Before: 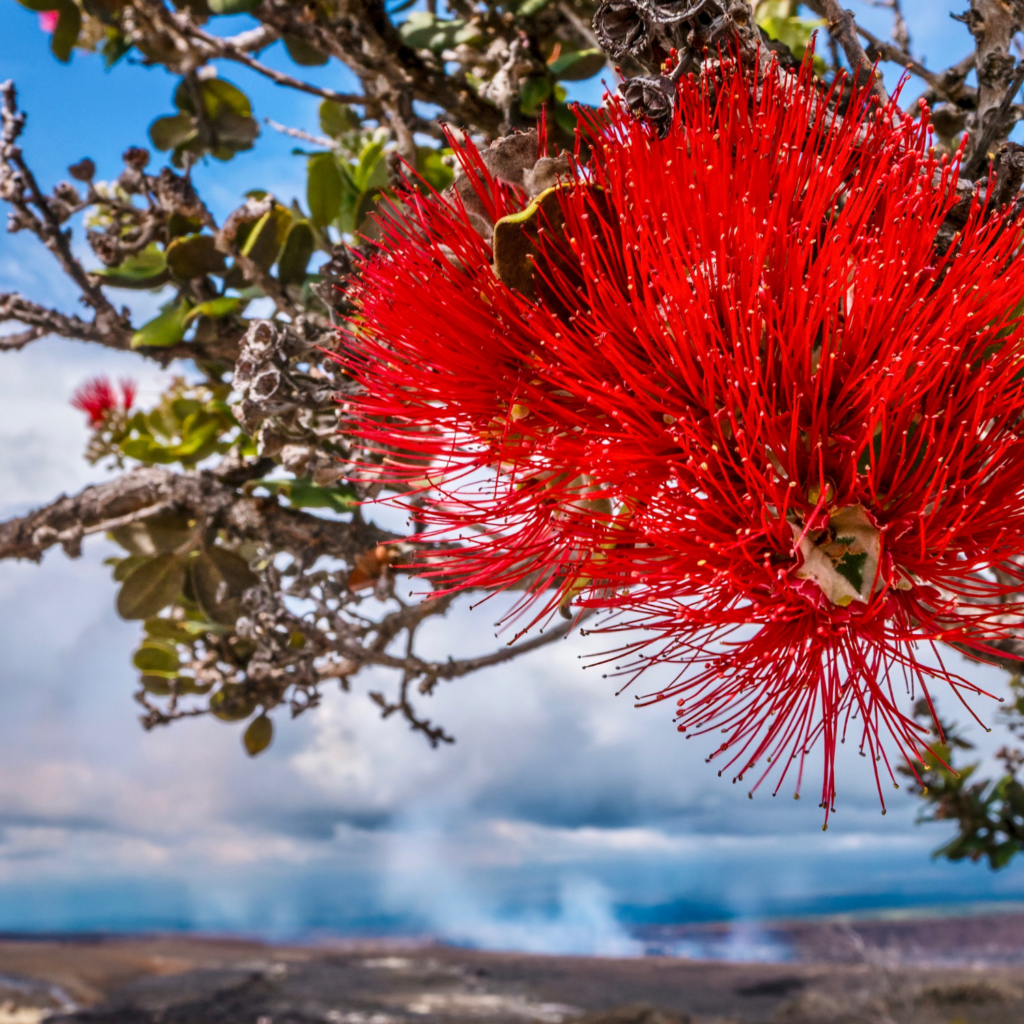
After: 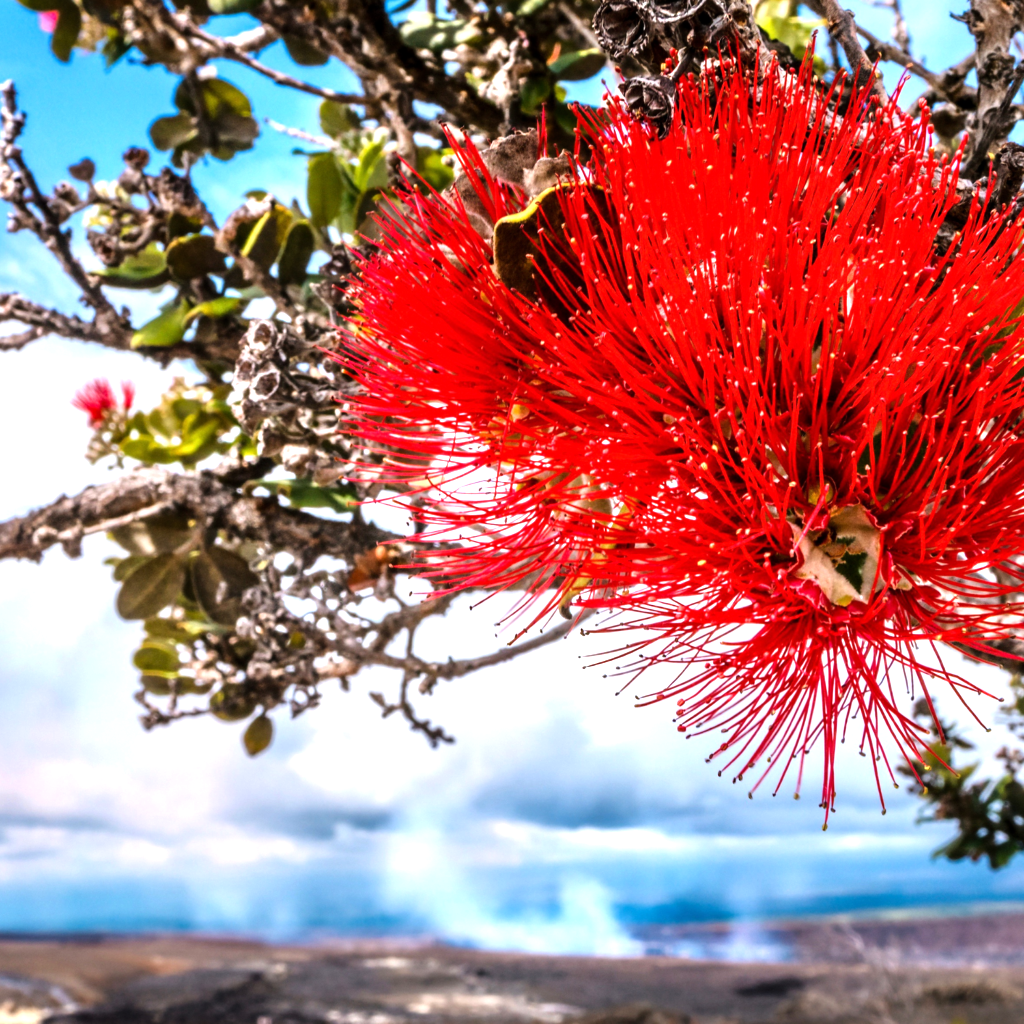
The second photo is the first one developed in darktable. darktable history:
tone equalizer: -8 EV -1.07 EV, -7 EV -1.01 EV, -6 EV -0.876 EV, -5 EV -0.583 EV, -3 EV 0.582 EV, -2 EV 0.877 EV, -1 EV 1.01 EV, +0 EV 1.06 EV, mask exposure compensation -0.508 EV
